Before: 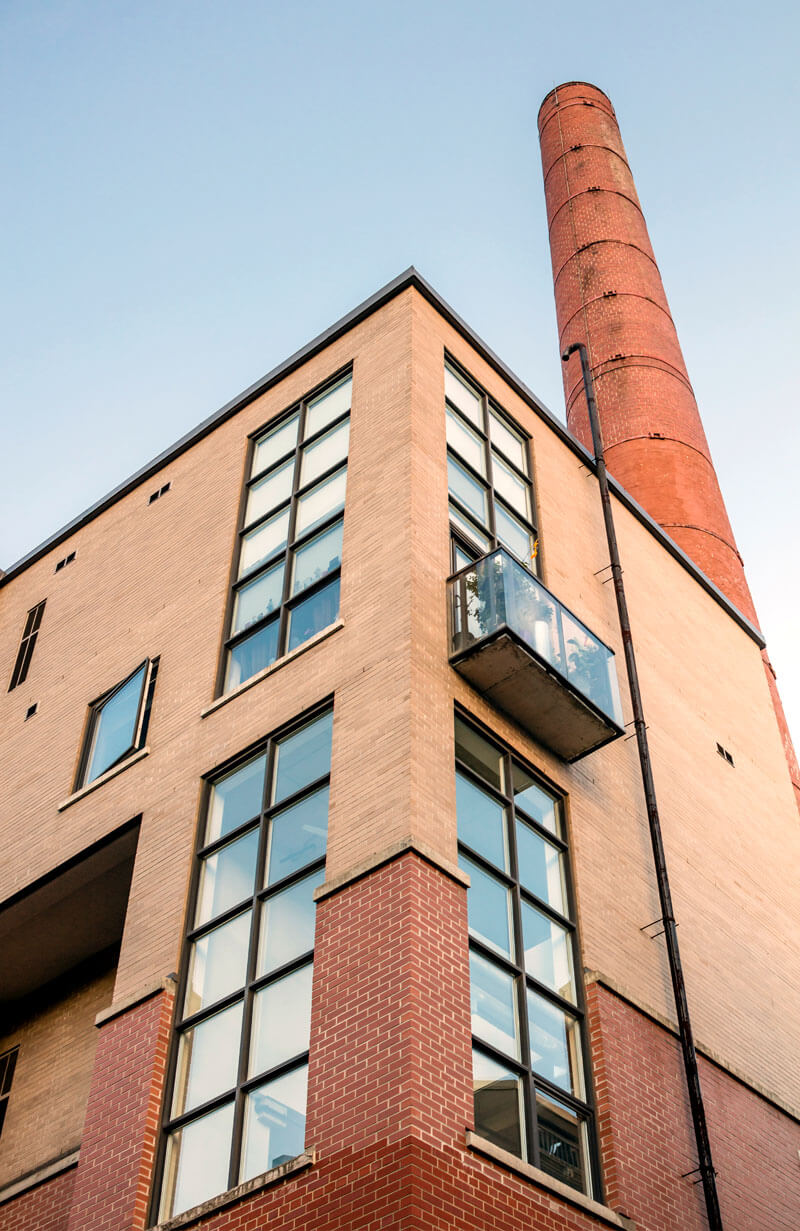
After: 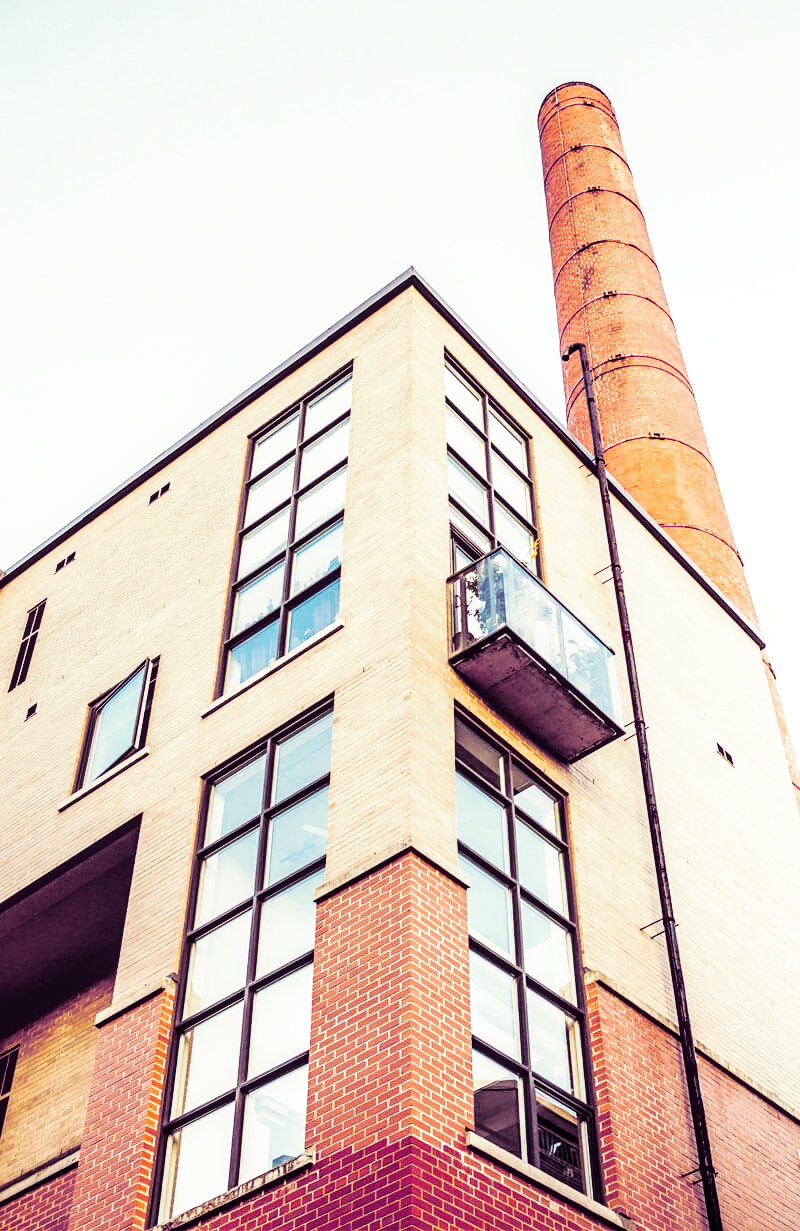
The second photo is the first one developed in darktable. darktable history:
split-toning: shadows › hue 277.2°, shadows › saturation 0.74
base curve: curves: ch0 [(0, 0) (0.007, 0.004) (0.027, 0.03) (0.046, 0.07) (0.207, 0.54) (0.442, 0.872) (0.673, 0.972) (1, 1)], preserve colors none
local contrast: on, module defaults
sharpen: amount 0.2
